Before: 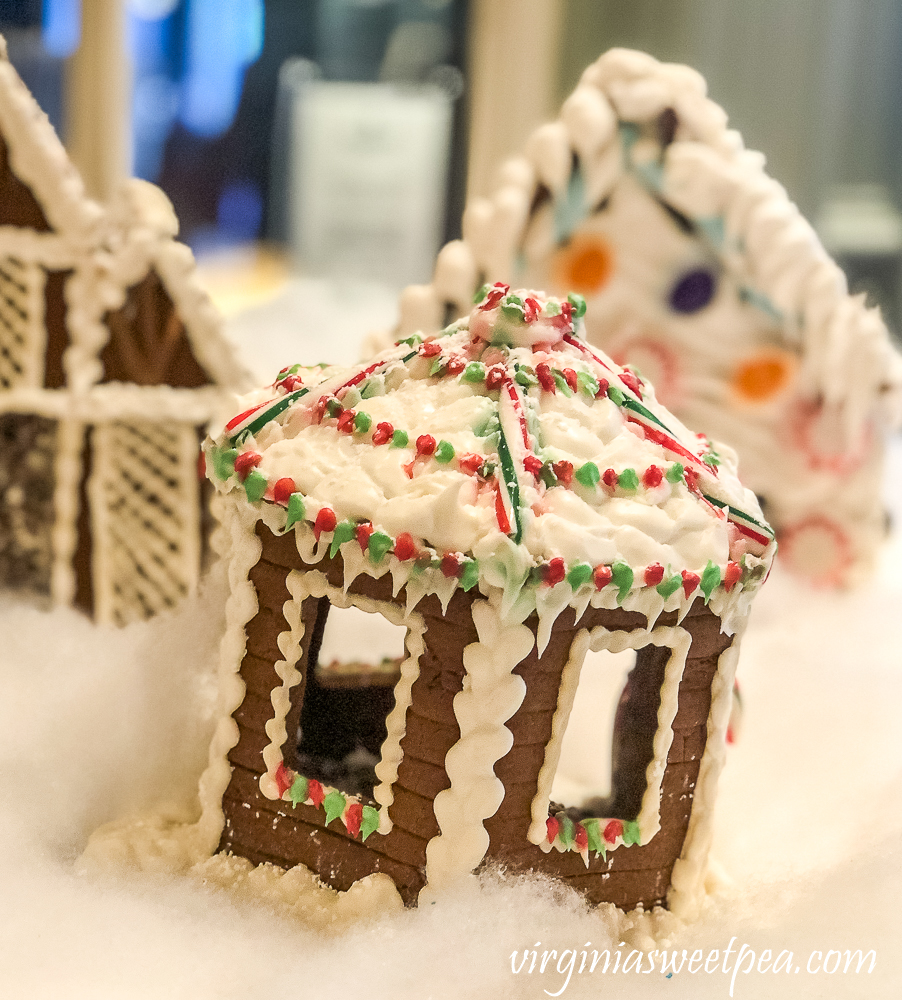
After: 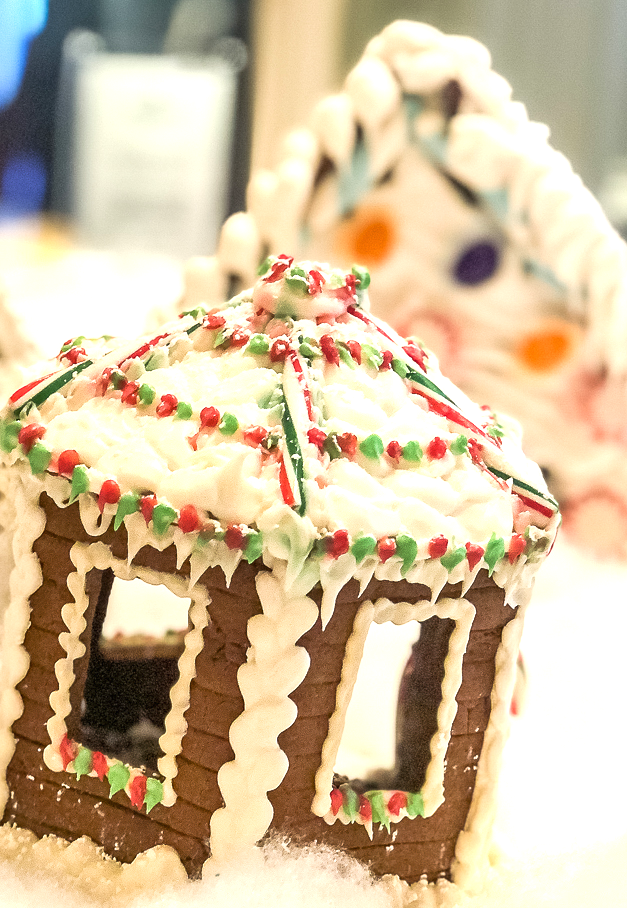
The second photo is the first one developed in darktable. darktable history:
exposure: black level correction 0, exposure 0.6 EV, compensate highlight preservation false
crop and rotate: left 24.034%, top 2.838%, right 6.406%, bottom 6.299%
